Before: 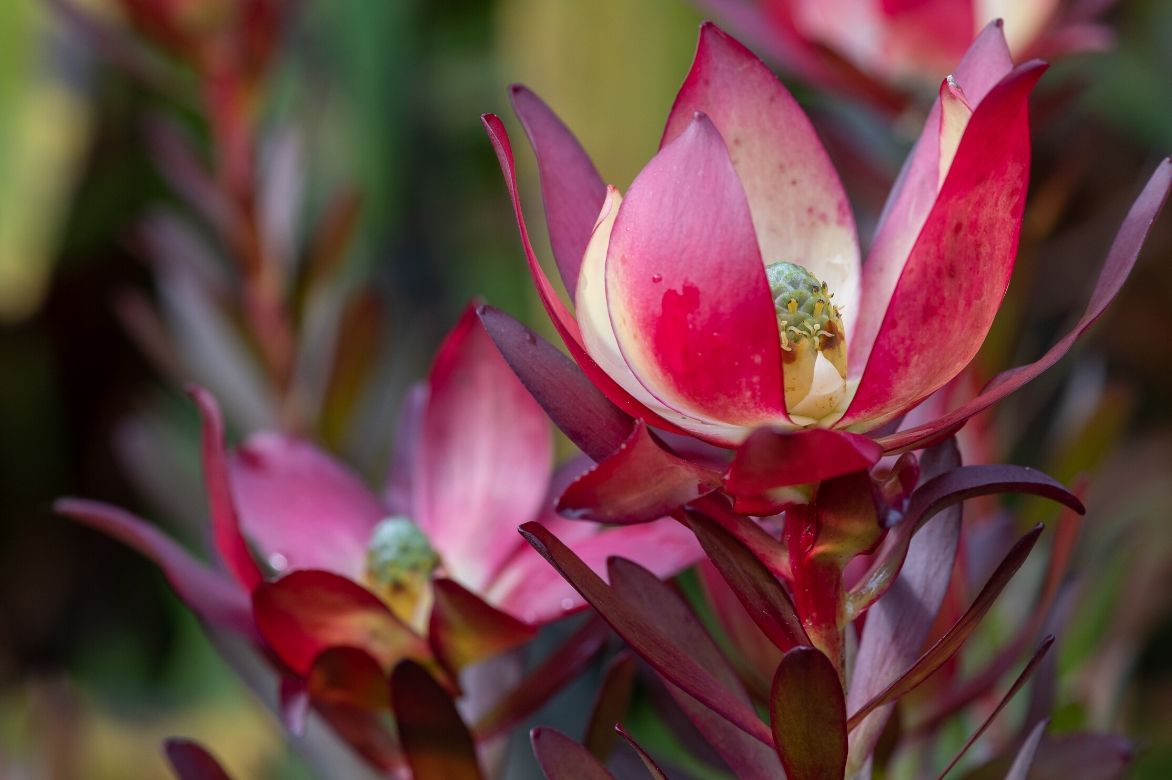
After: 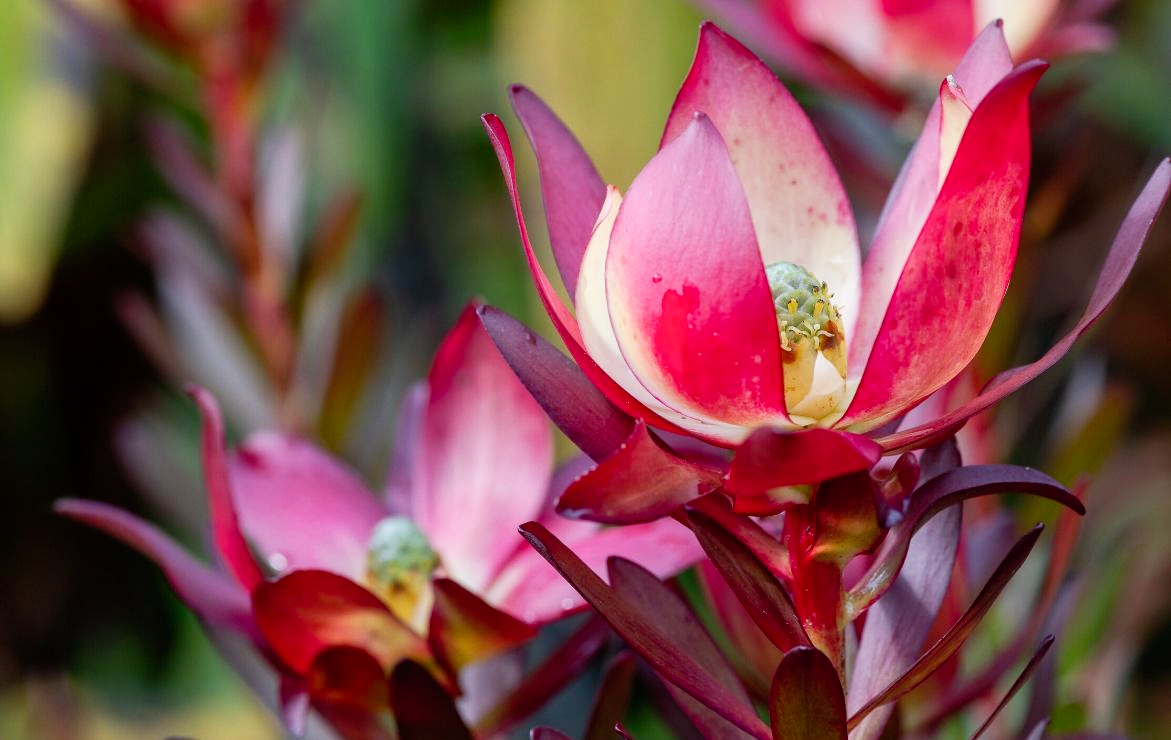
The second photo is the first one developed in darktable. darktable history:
crop and rotate: top 0.006%, bottom 5.117%
tone curve: curves: ch0 [(0, 0) (0.051, 0.027) (0.096, 0.071) (0.219, 0.248) (0.428, 0.52) (0.596, 0.713) (0.727, 0.823) (0.859, 0.924) (1, 1)]; ch1 [(0, 0) (0.1, 0.038) (0.318, 0.221) (0.413, 0.325) (0.454, 0.41) (0.493, 0.478) (0.503, 0.501) (0.516, 0.515) (0.548, 0.575) (0.561, 0.596) (0.594, 0.647) (0.666, 0.701) (1, 1)]; ch2 [(0, 0) (0.453, 0.44) (0.479, 0.476) (0.504, 0.5) (0.52, 0.526) (0.557, 0.585) (0.583, 0.608) (0.824, 0.815) (1, 1)], preserve colors none
